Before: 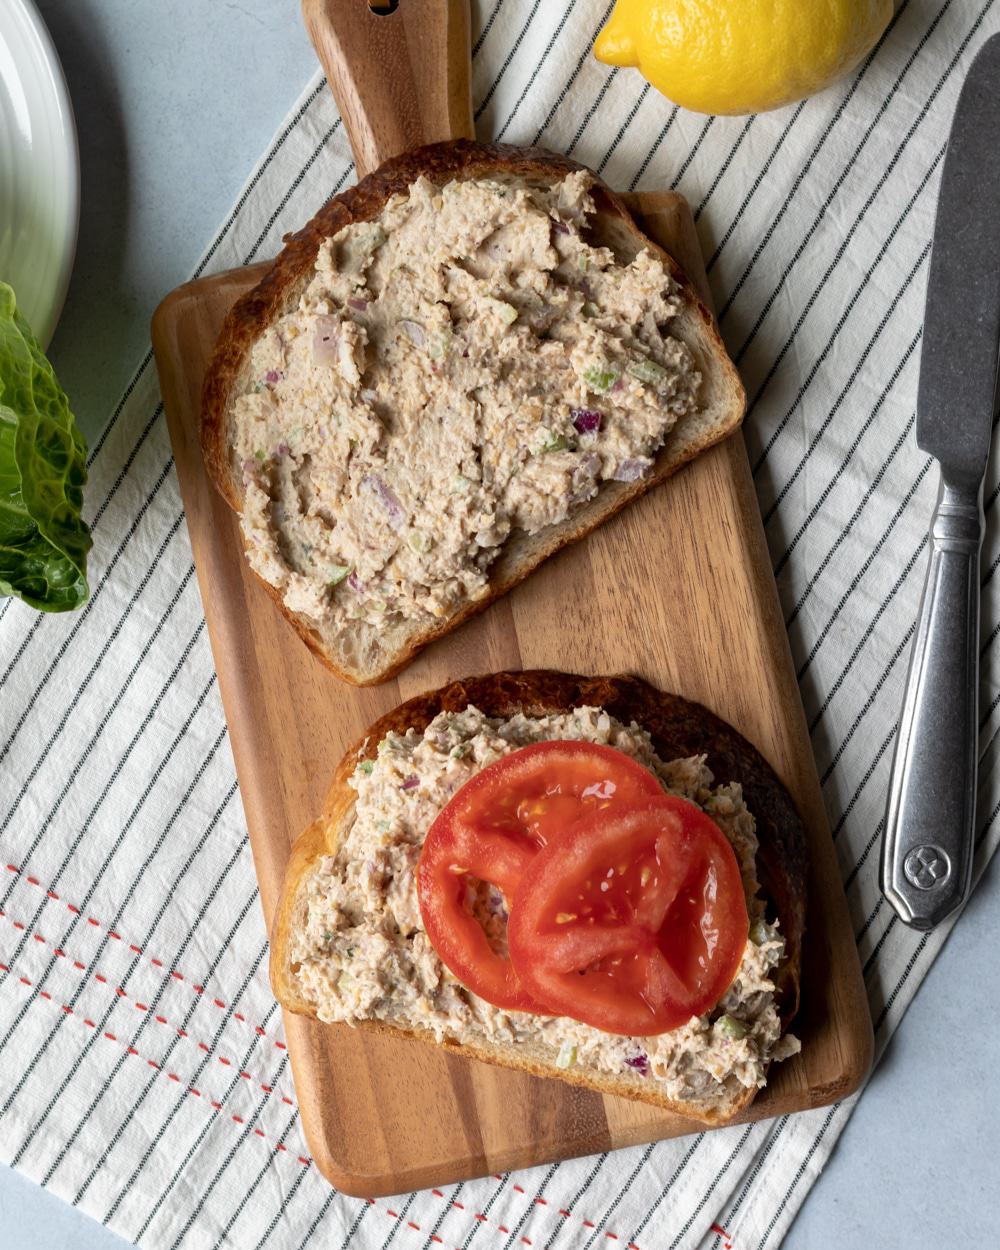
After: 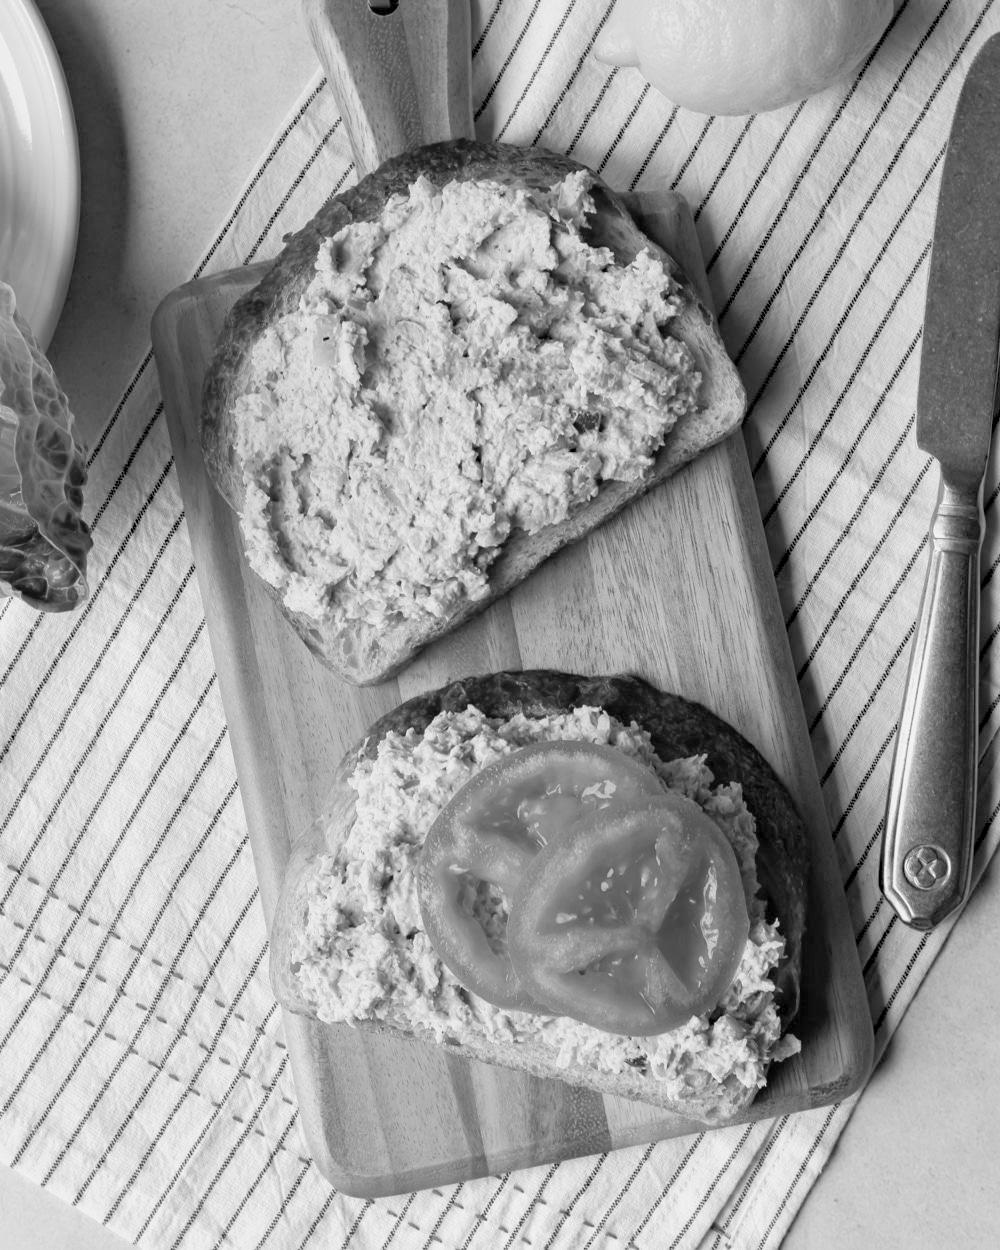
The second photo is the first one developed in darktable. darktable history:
color balance: contrast -15%
haze removal: compatibility mode true, adaptive false
monochrome: on, module defaults
contrast brightness saturation: contrast 0.14, brightness 0.21
